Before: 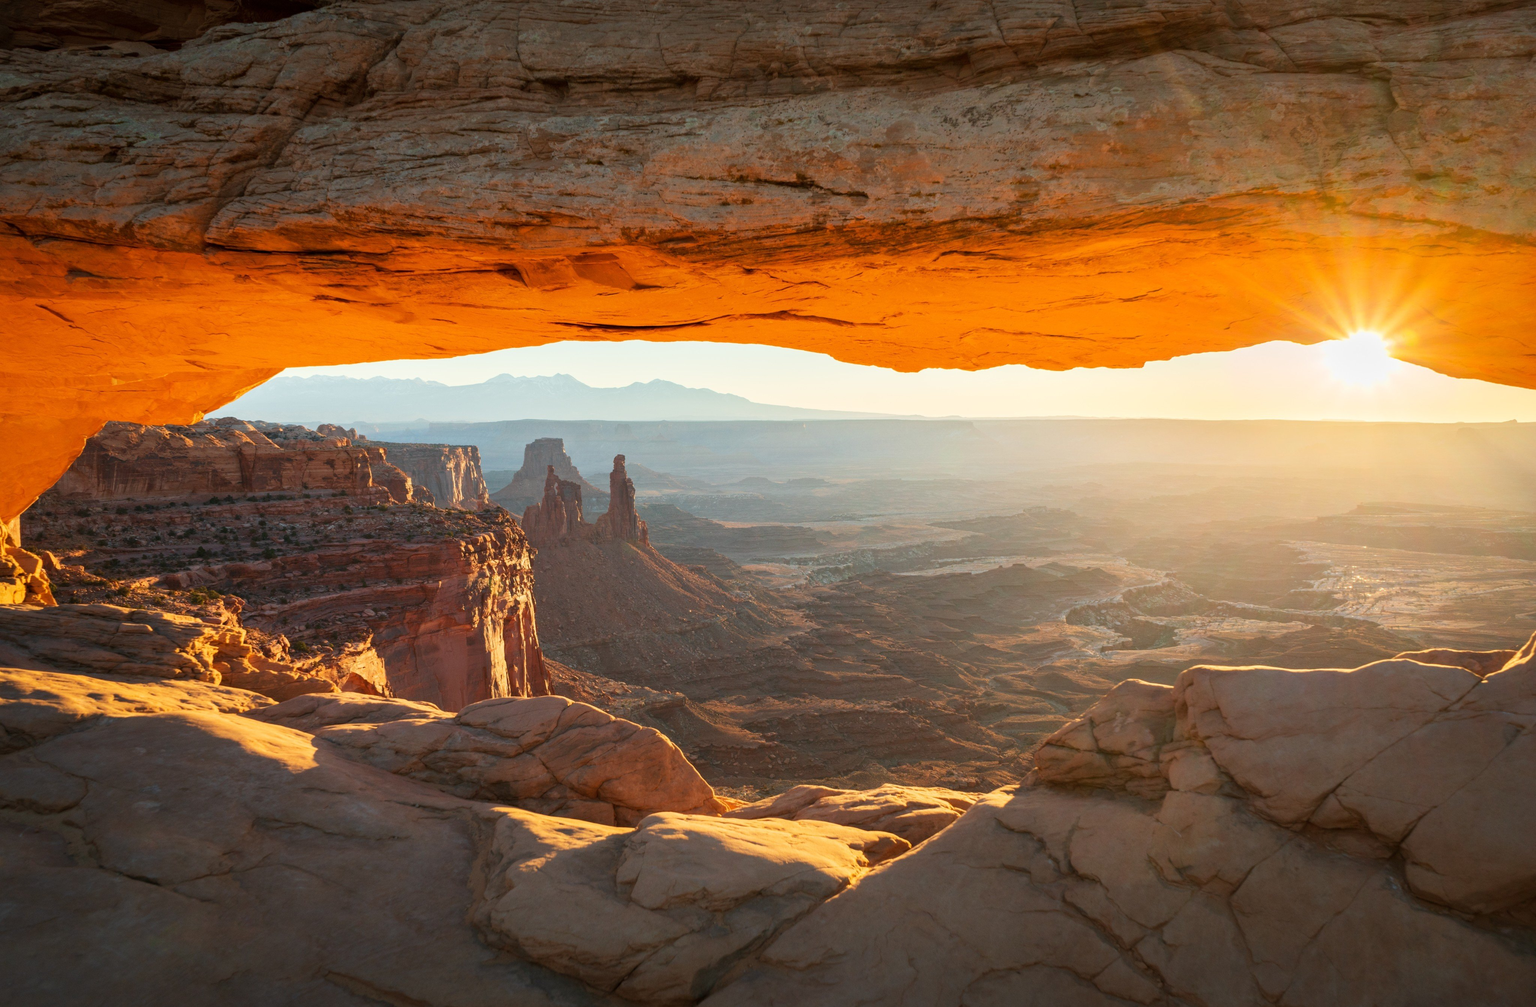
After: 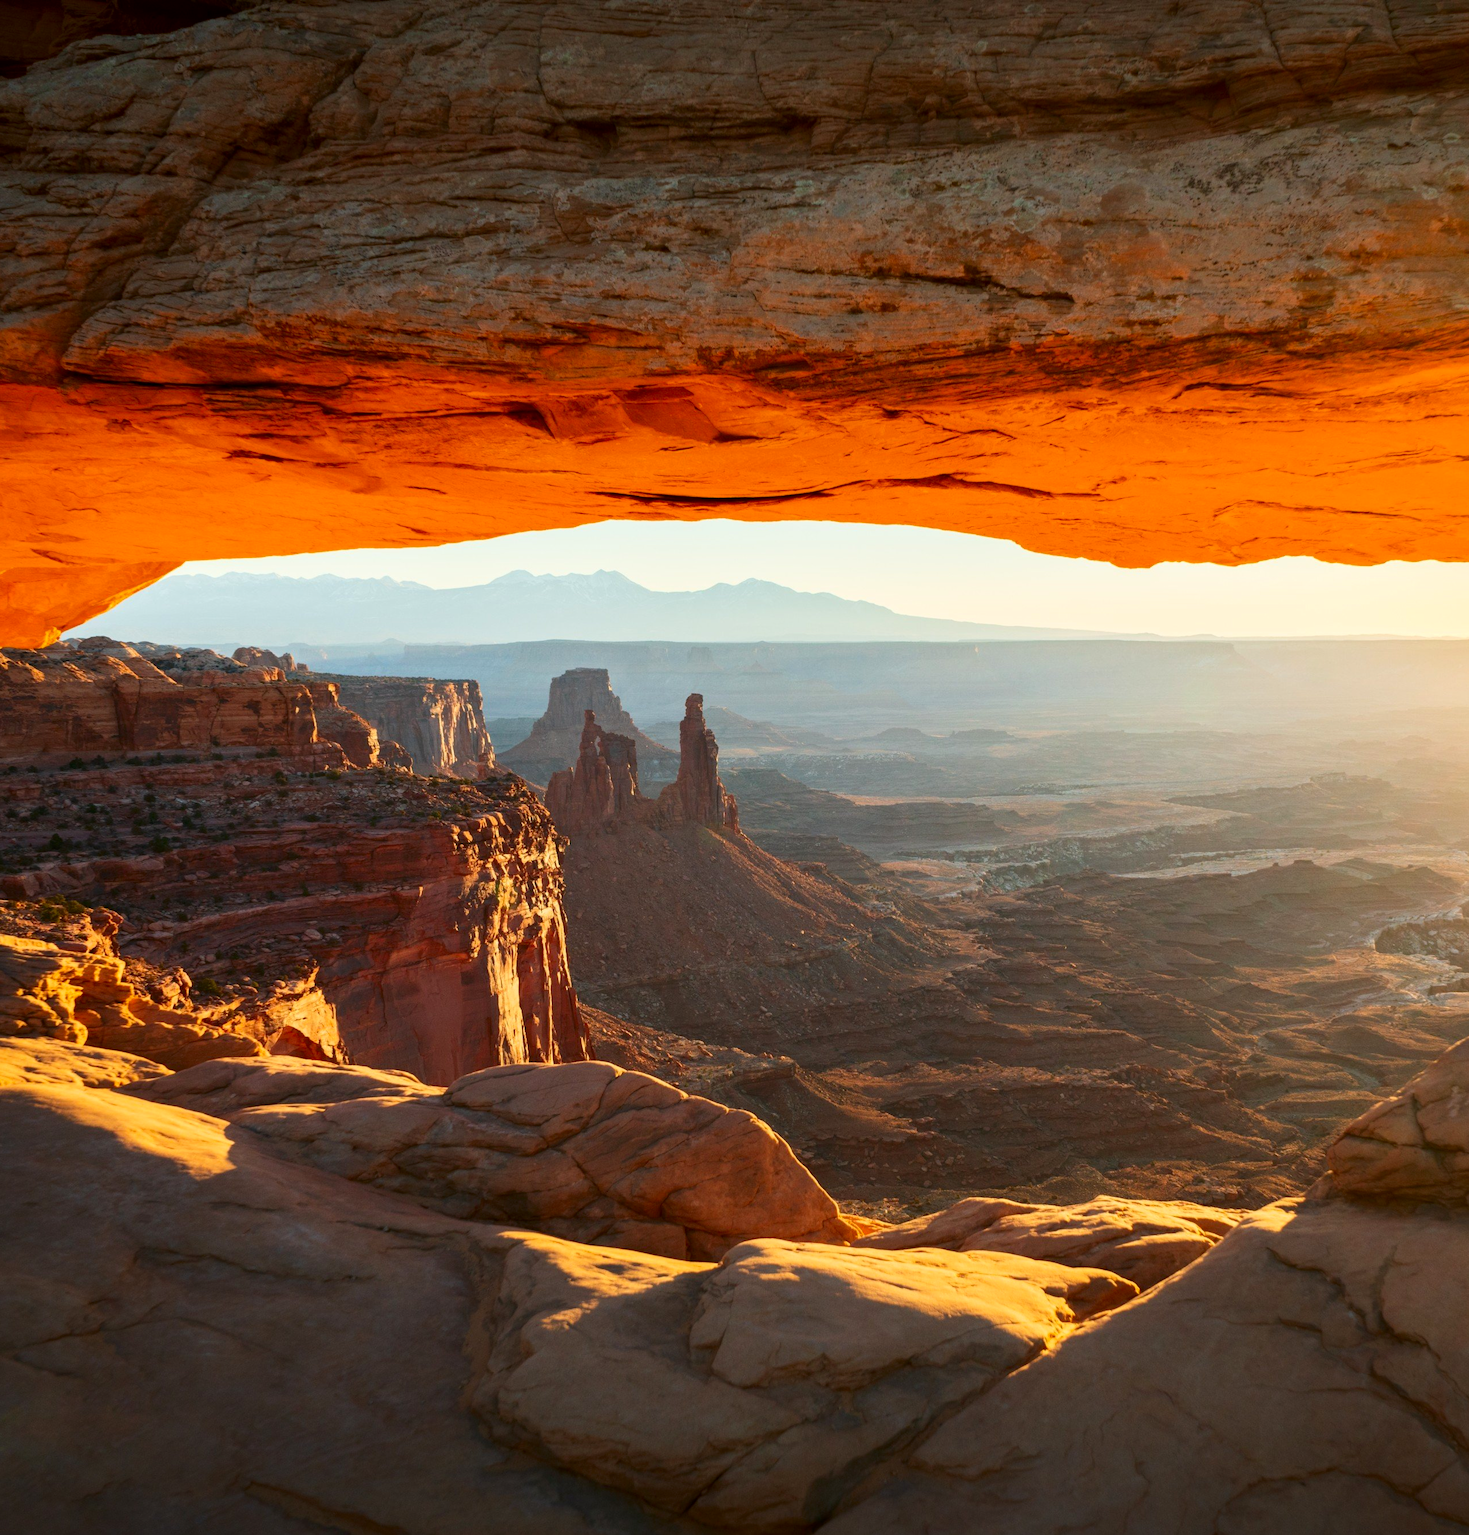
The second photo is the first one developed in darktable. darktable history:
contrast brightness saturation: contrast 0.134, brightness -0.056, saturation 0.155
crop: left 10.708%, right 26.533%
